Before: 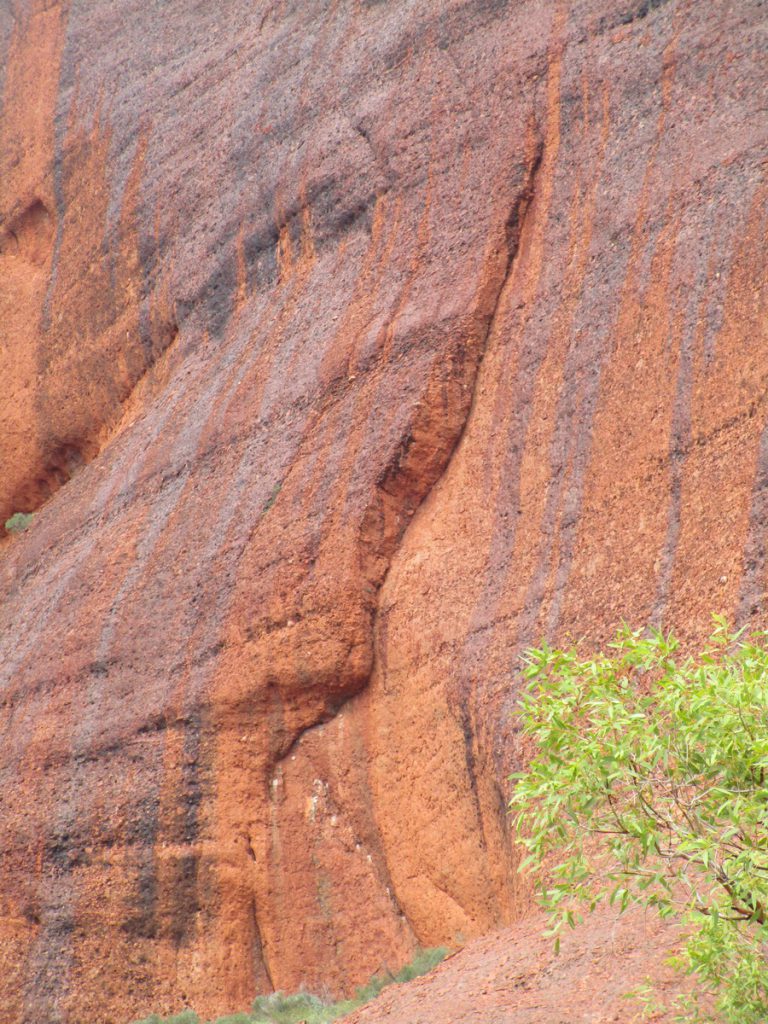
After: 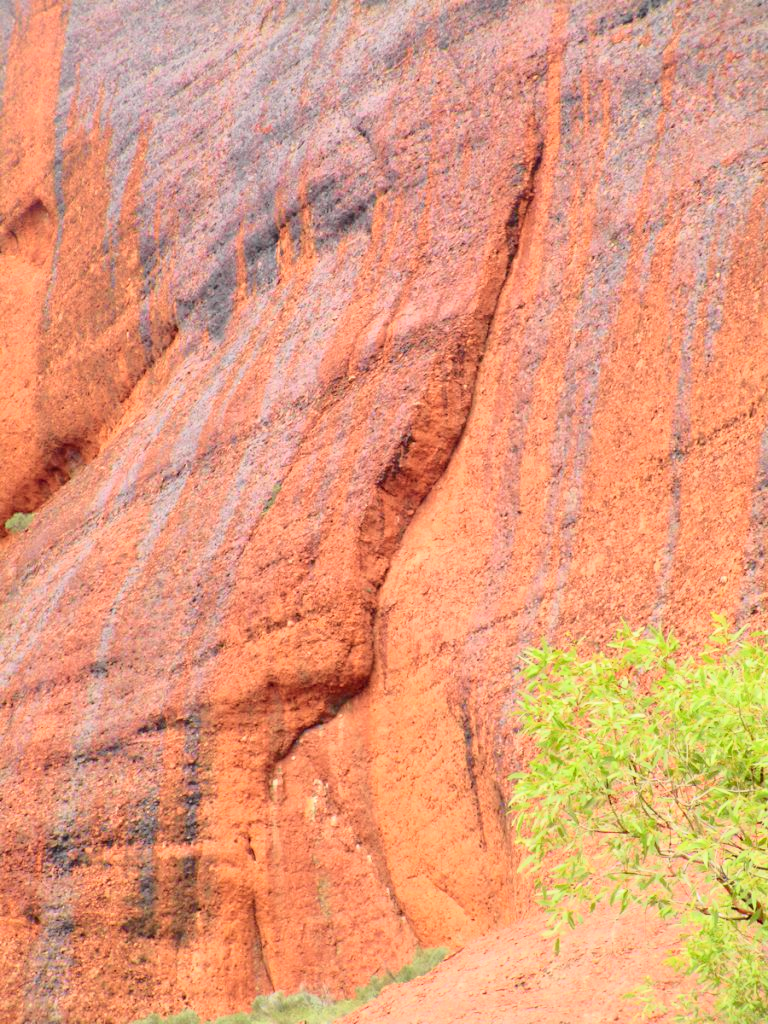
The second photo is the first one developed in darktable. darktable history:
tone curve: curves: ch0 [(0, 0.012) (0.037, 0.03) (0.123, 0.092) (0.19, 0.157) (0.269, 0.27) (0.48, 0.57) (0.595, 0.695) (0.718, 0.823) (0.855, 0.913) (1, 0.982)]; ch1 [(0, 0) (0.243, 0.245) (0.422, 0.415) (0.493, 0.495) (0.508, 0.506) (0.536, 0.542) (0.569, 0.611) (0.611, 0.662) (0.769, 0.807) (1, 1)]; ch2 [(0, 0) (0.249, 0.216) (0.349, 0.321) (0.424, 0.442) (0.476, 0.483) (0.498, 0.499) (0.517, 0.519) (0.532, 0.56) (0.569, 0.624) (0.614, 0.667) (0.706, 0.757) (0.808, 0.809) (0.991, 0.968)], color space Lab, independent channels, preserve colors none
